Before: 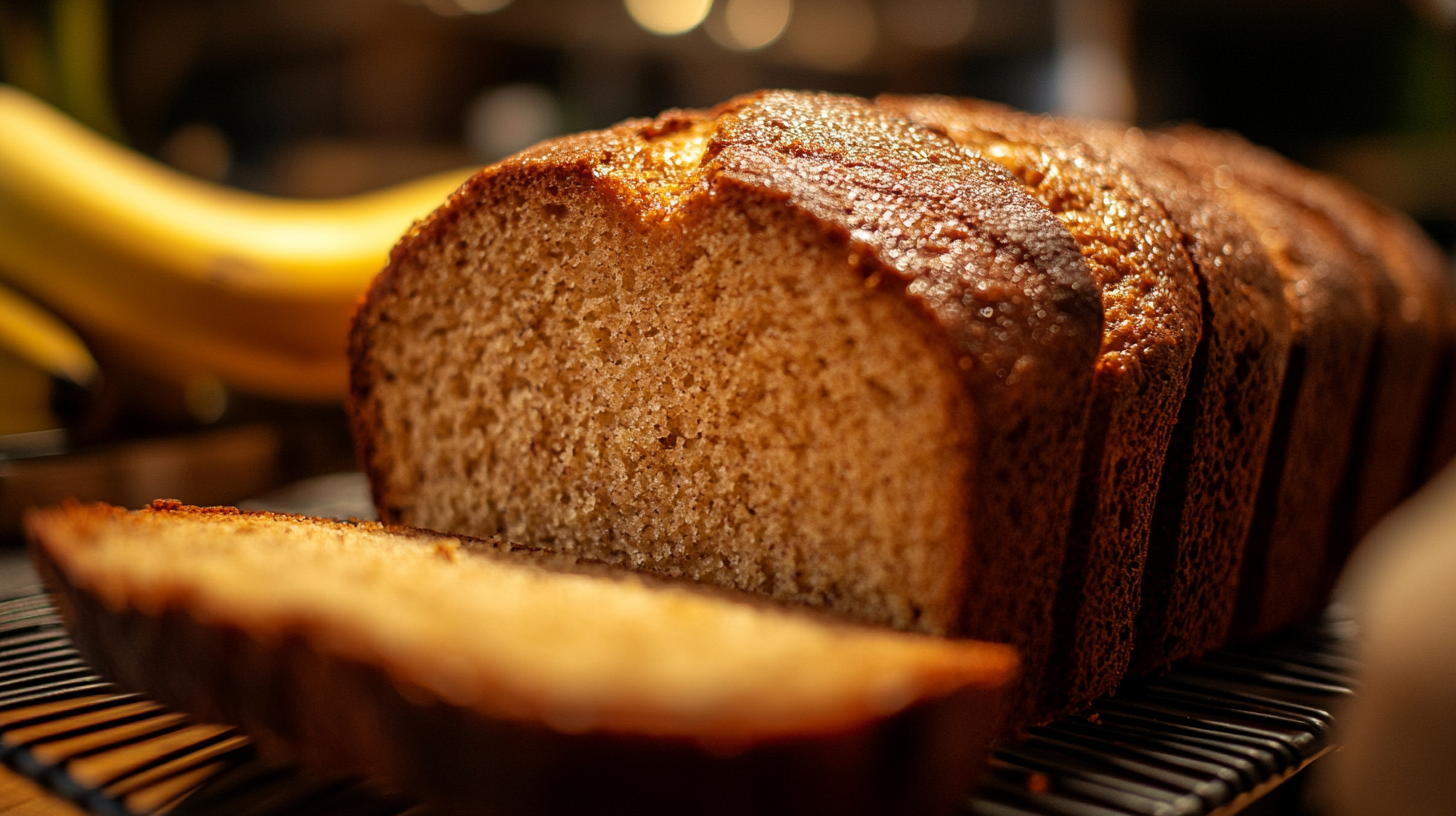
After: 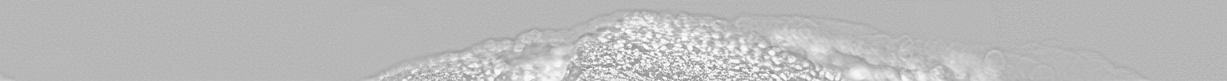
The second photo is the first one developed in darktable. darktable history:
crop and rotate: left 9.644%, top 9.491%, right 6.021%, bottom 80.509%
tone equalizer: on, module defaults
white balance: red 1, blue 1
exposure: black level correction 0, exposure 1.7 EV, compensate exposure bias true, compensate highlight preservation false
highpass: sharpness 5.84%, contrast boost 8.44%
global tonemap: drago (1, 100), detail 1
